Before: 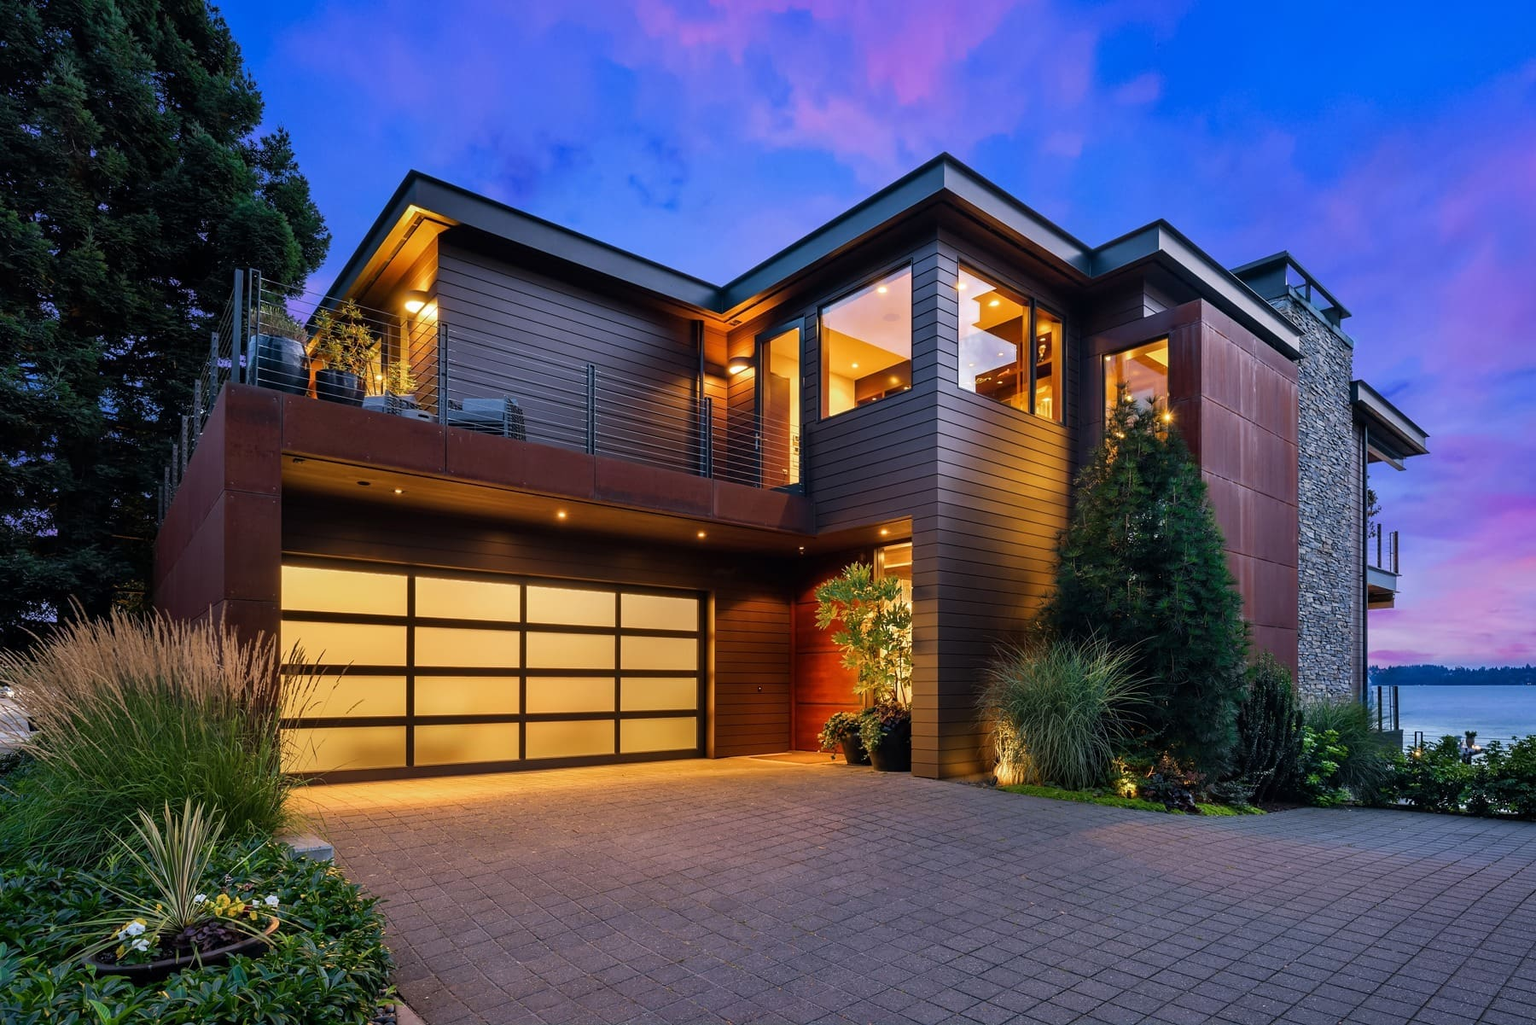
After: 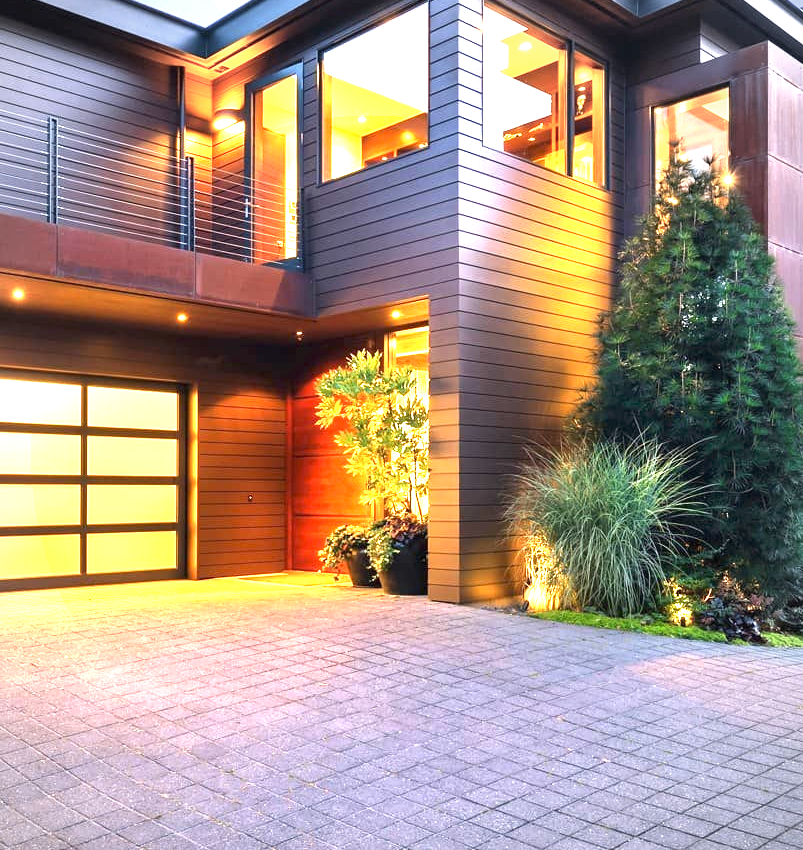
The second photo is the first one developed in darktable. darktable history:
crop: left 35.568%, top 25.809%, right 19.794%, bottom 3.414%
vignetting: brightness -0.284, center (-0.077, 0.071), unbound false
exposure: black level correction 0, exposure 2.326 EV, compensate highlight preservation false
